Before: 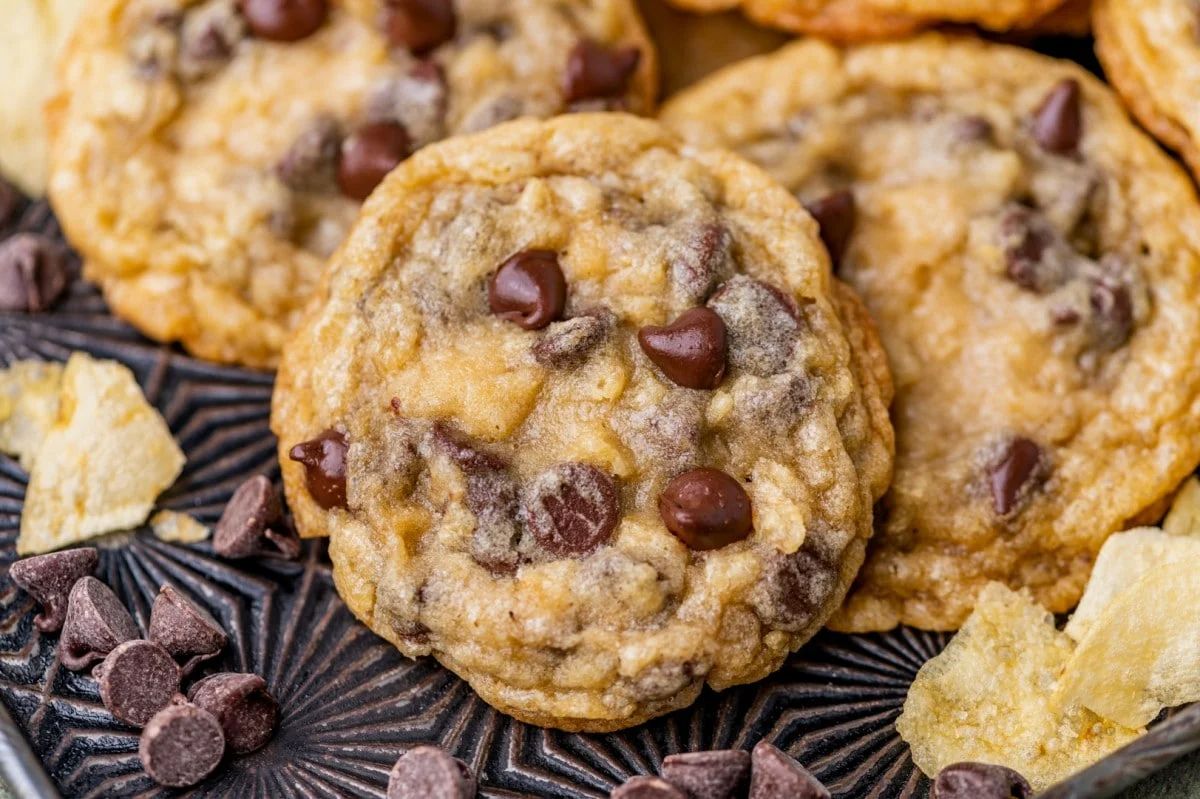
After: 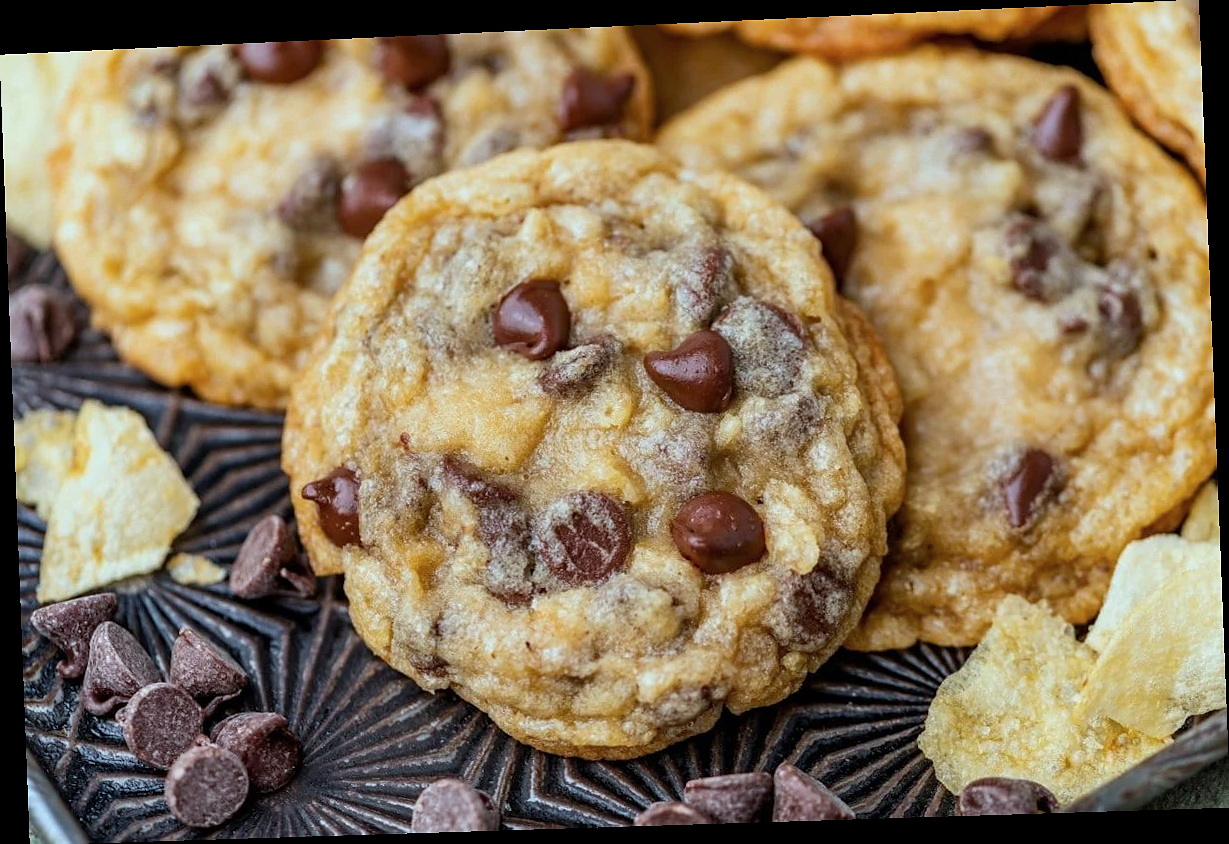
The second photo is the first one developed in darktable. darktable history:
rotate and perspective: rotation -2.22°, lens shift (horizontal) -0.022, automatic cropping off
color correction: highlights a* -10.04, highlights b* -10.37
sharpen: radius 1
